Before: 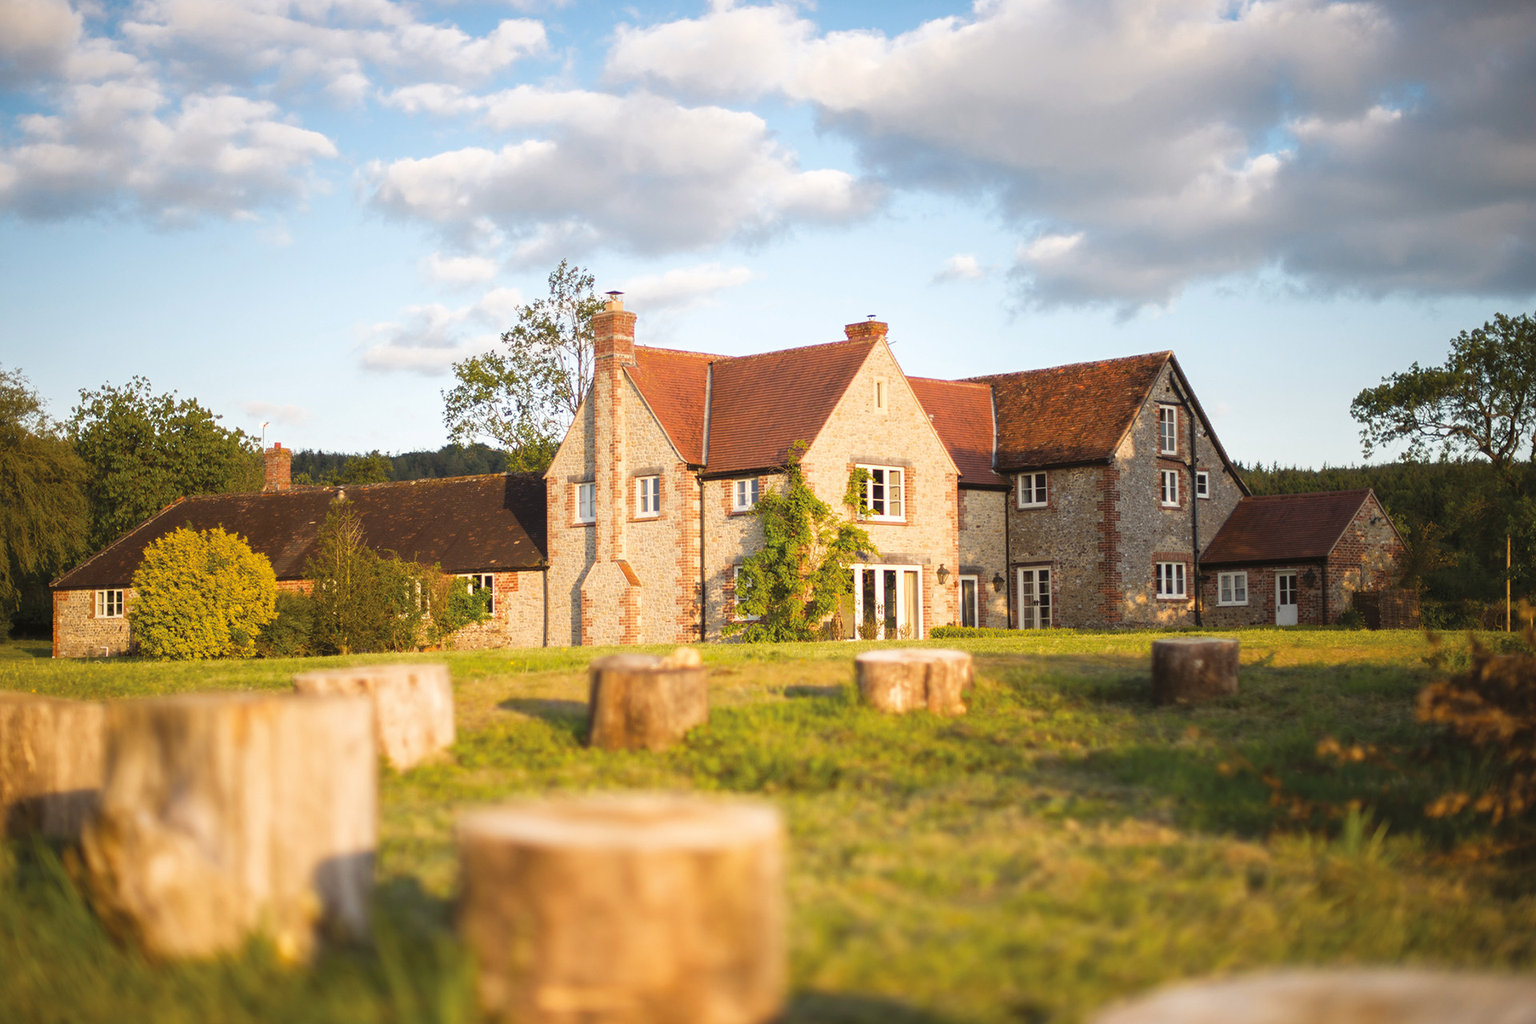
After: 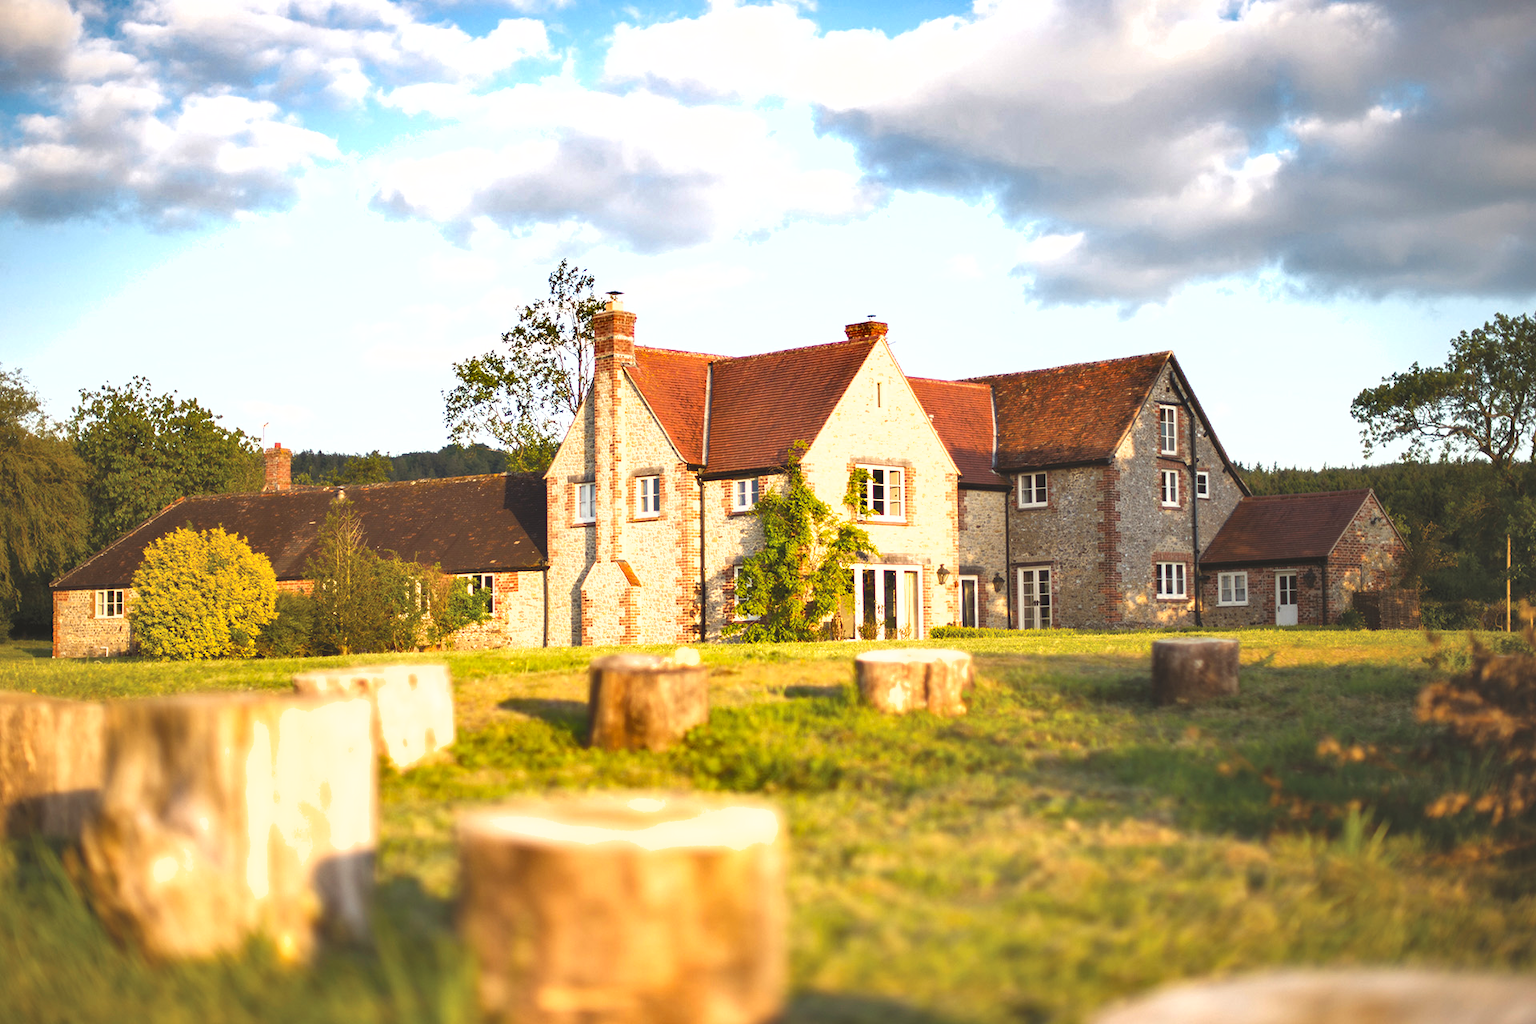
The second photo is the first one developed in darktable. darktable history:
shadows and highlights: low approximation 0.01, soften with gaussian
exposure: black level correction -0.005, exposure 0.622 EV, compensate highlight preservation false
